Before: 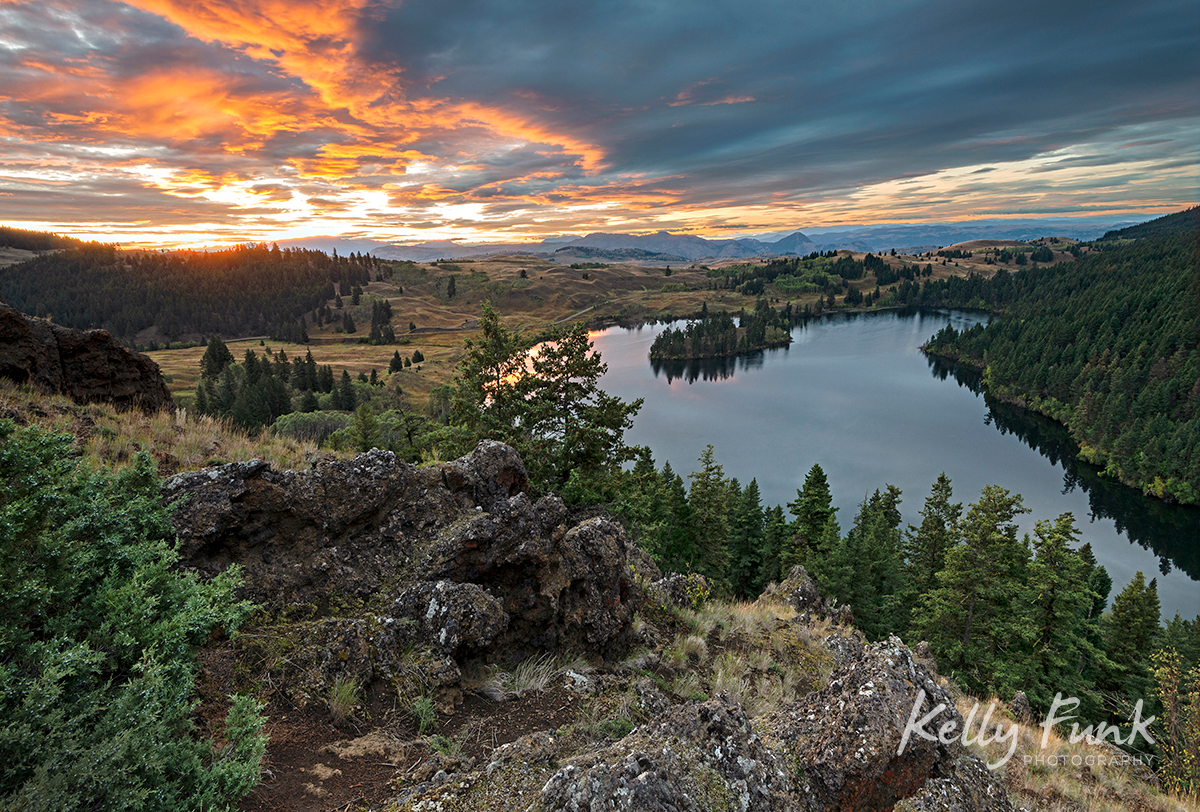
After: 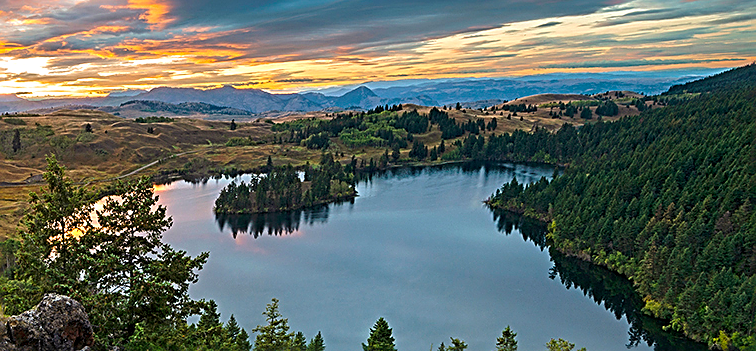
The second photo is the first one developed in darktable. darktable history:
color balance rgb: highlights gain › luminance 14.527%, linear chroma grading › global chroma 33.54%, perceptual saturation grading › global saturation 0.392%, global vibrance 16.349%, saturation formula JzAzBz (2021)
contrast brightness saturation: saturation -0.054
sharpen: amount 0.742
crop: left 36.272%, top 18.07%, right 0.697%, bottom 38.679%
tone equalizer: edges refinement/feathering 500, mask exposure compensation -1.57 EV, preserve details guided filter
velvia: strength 16.4%
